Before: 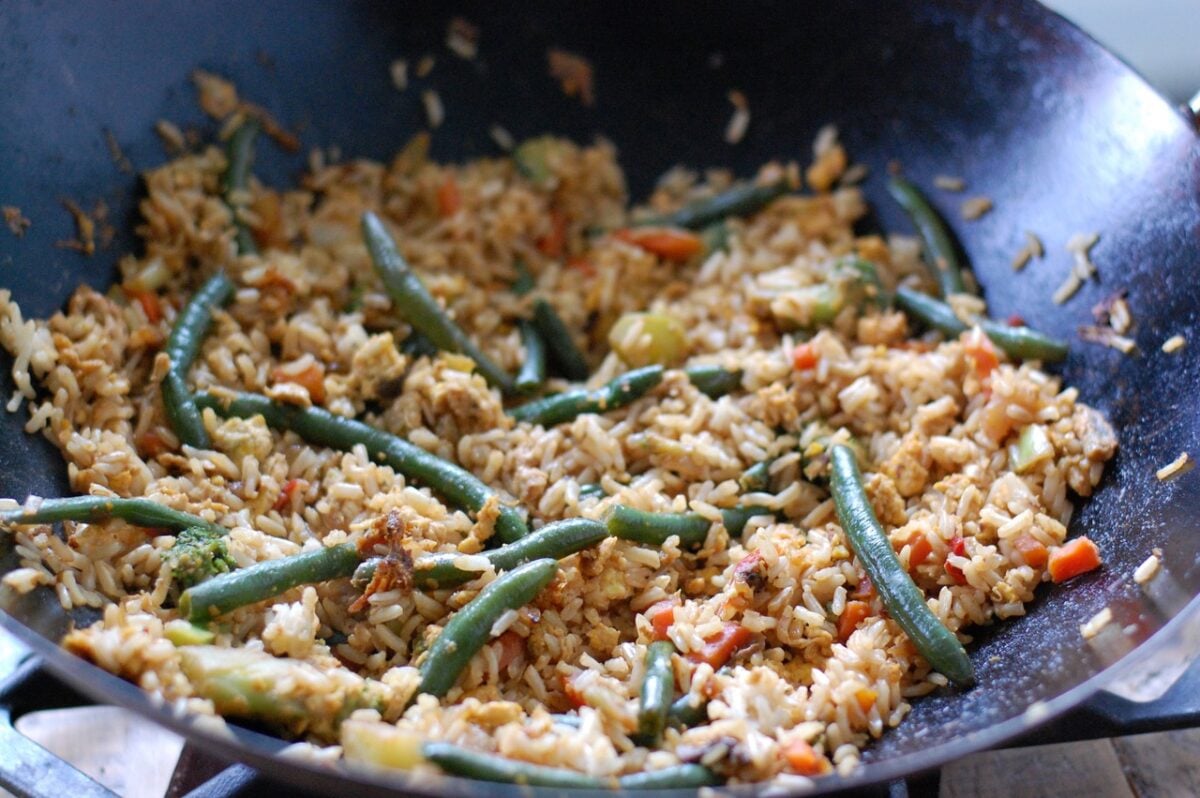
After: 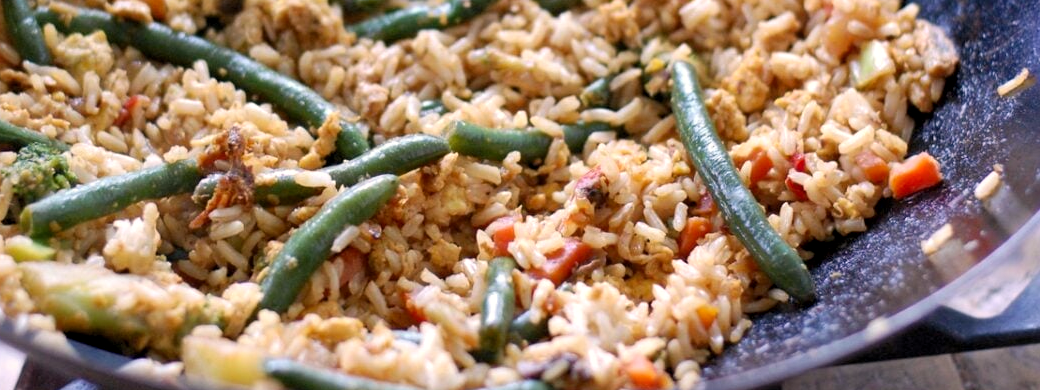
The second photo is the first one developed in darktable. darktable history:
local contrast: mode bilateral grid, contrast 20, coarseness 50, detail 132%, midtone range 0.2
levels: levels [0.018, 0.493, 1]
crop and rotate: left 13.306%, top 48.129%, bottom 2.928%
color correction: highlights a* 5.81, highlights b* 4.84
